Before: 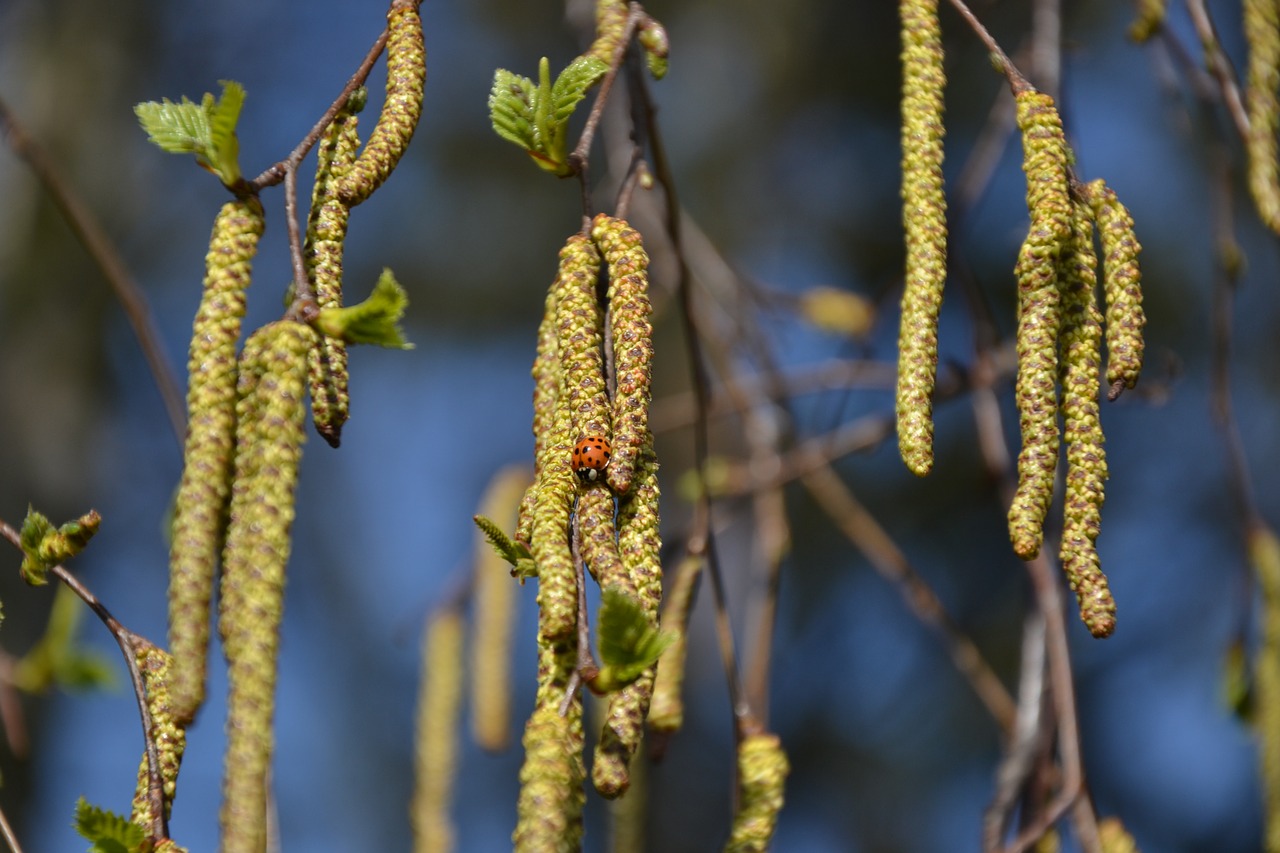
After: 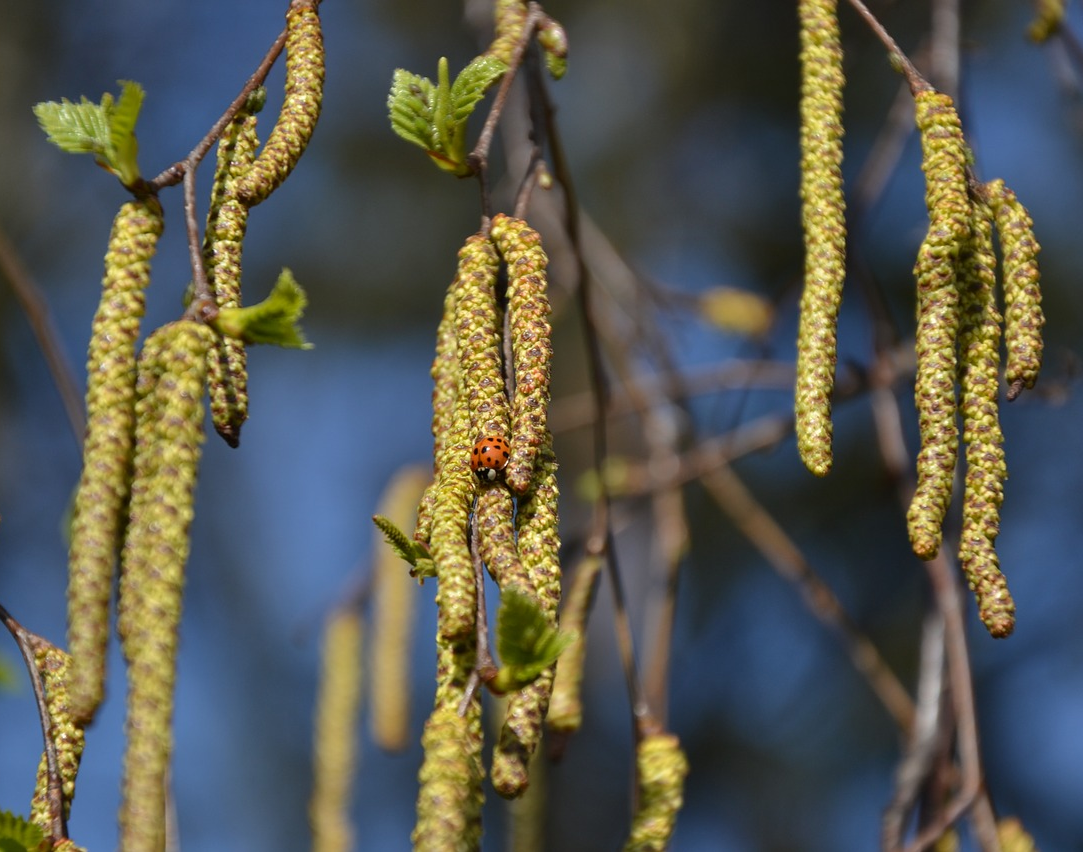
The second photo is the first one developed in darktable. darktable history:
crop: left 7.949%, right 7.414%
